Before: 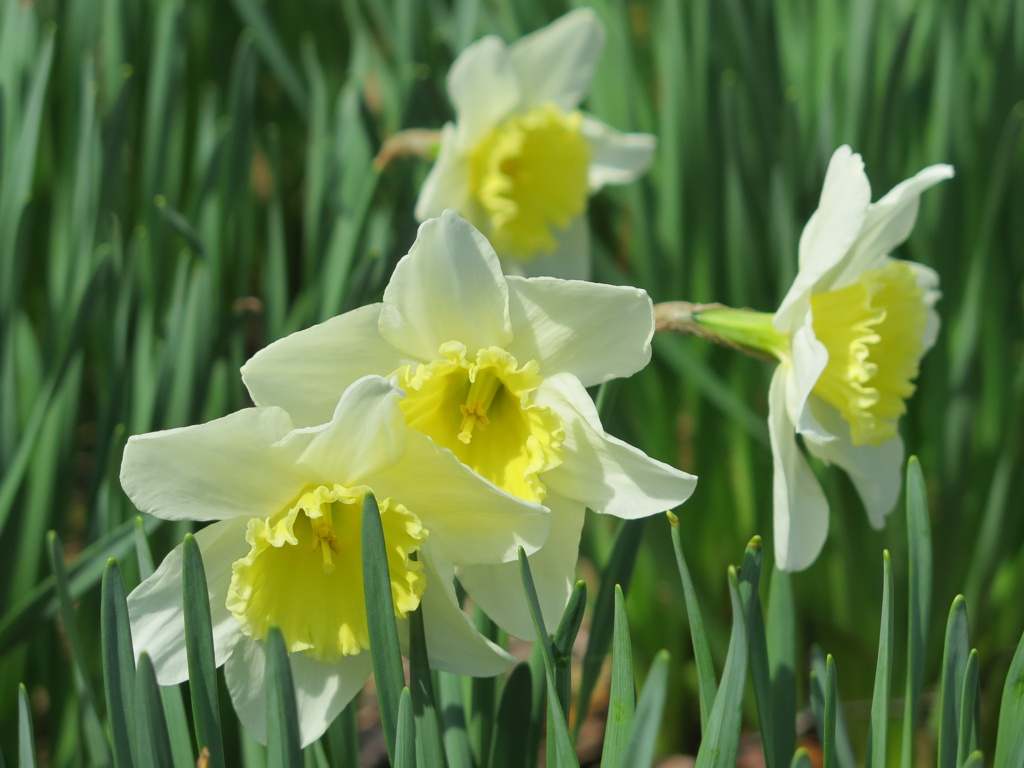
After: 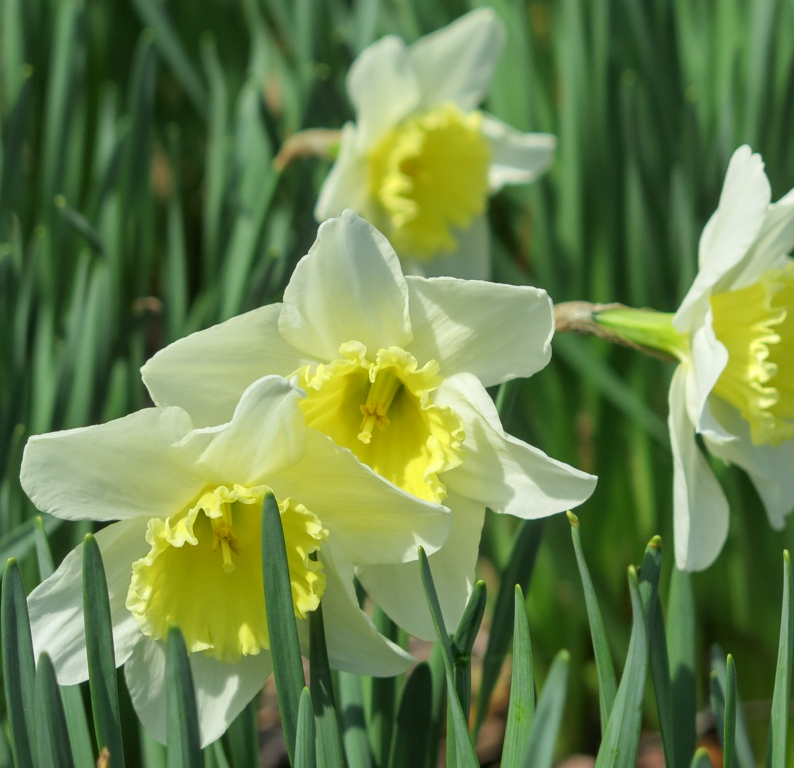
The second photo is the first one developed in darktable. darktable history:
crop: left 9.846%, right 12.568%
local contrast: on, module defaults
